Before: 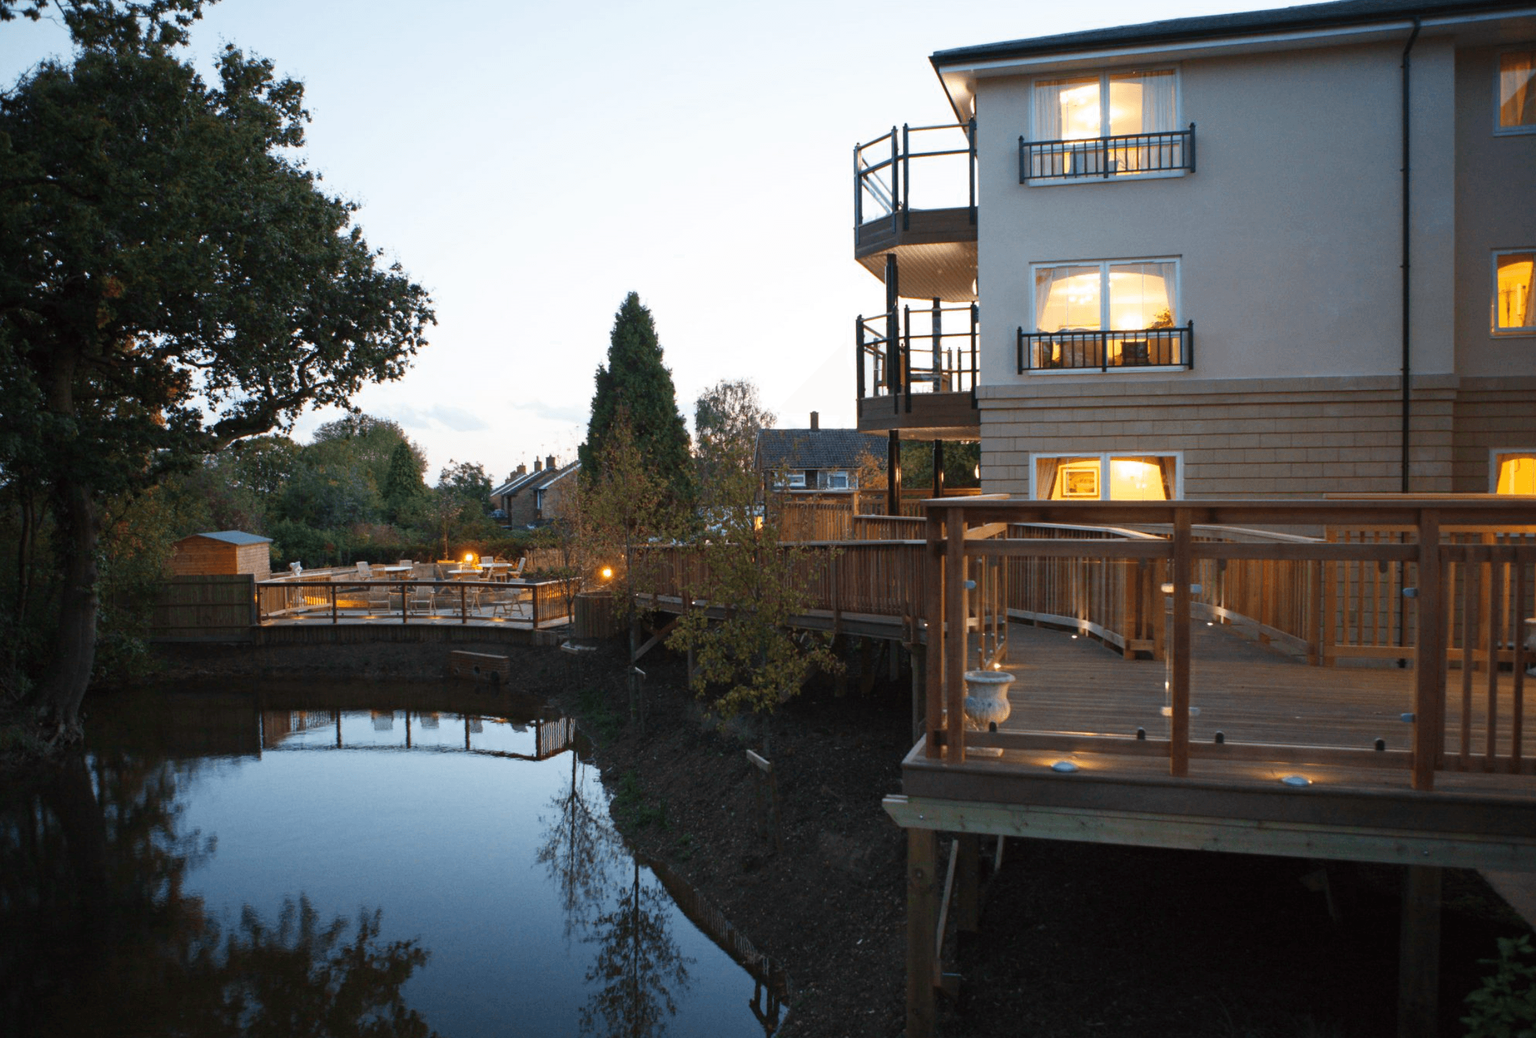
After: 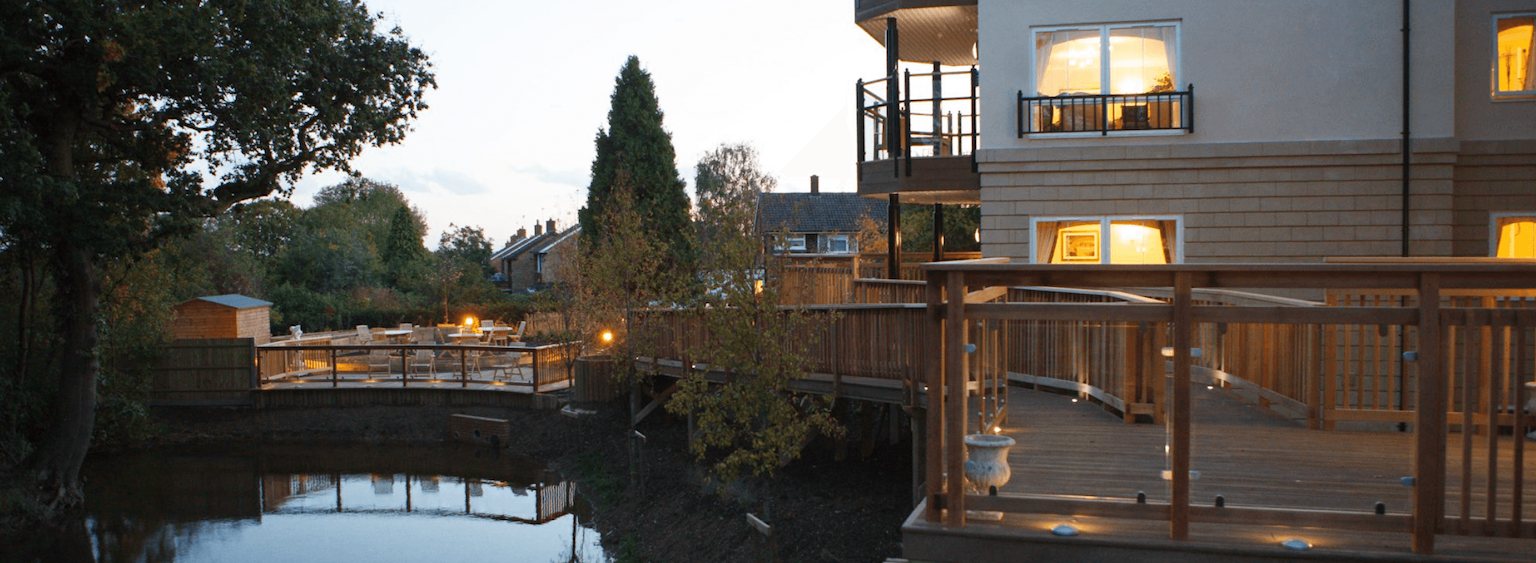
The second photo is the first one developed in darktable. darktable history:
crop and rotate: top 22.789%, bottom 22.842%
